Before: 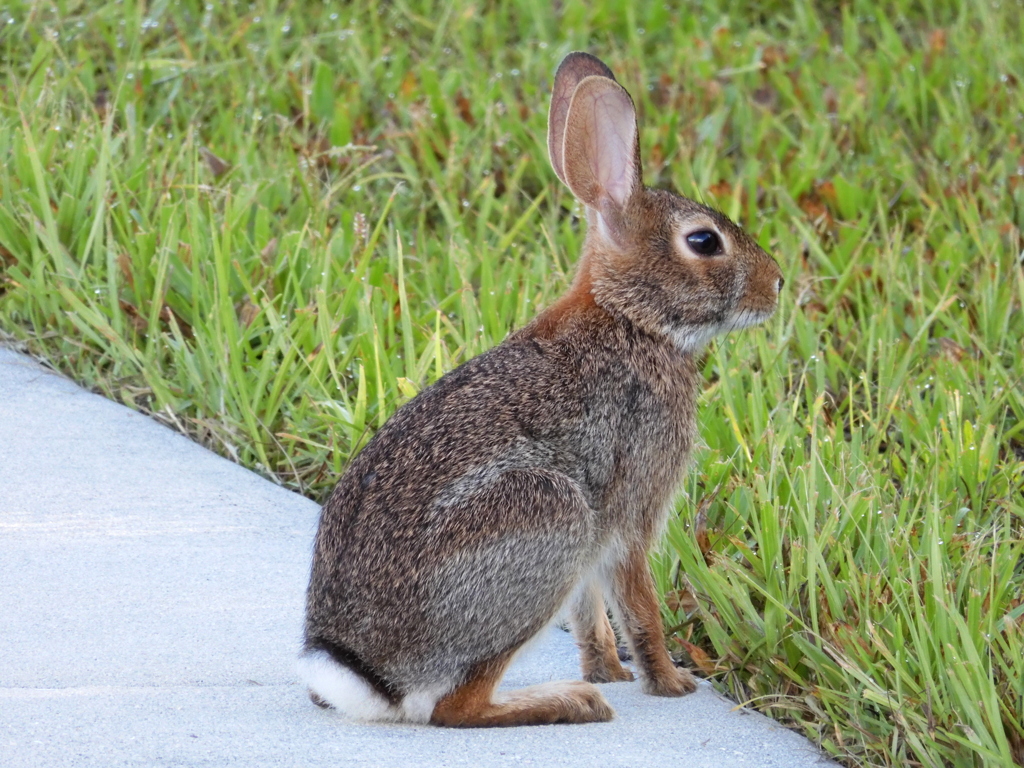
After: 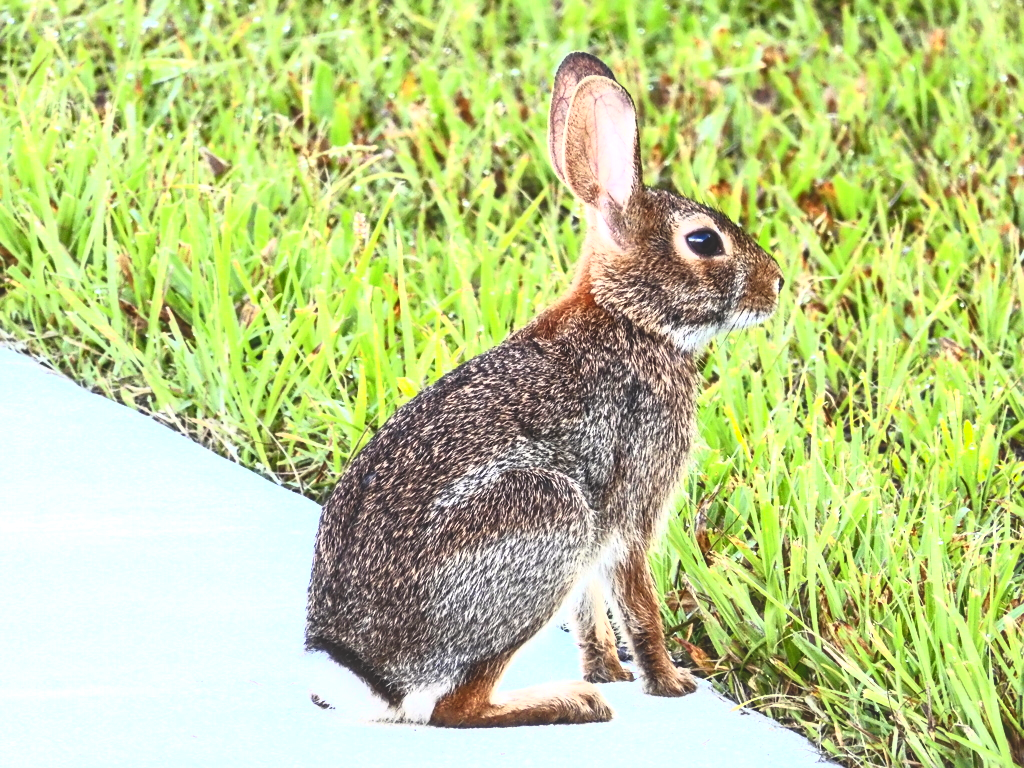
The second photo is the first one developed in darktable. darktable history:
exposure: black level correction -0.024, exposure -0.118 EV, compensate highlight preservation false
tone equalizer: -8 EV 0.001 EV, -7 EV -0.001 EV, -6 EV 0.004 EV, -5 EV -0.026 EV, -4 EV -0.128 EV, -3 EV -0.179 EV, -2 EV 0.23 EV, -1 EV 0.718 EV, +0 EV 0.516 EV, edges refinement/feathering 500, mask exposure compensation -1.57 EV, preserve details no
contrast brightness saturation: contrast 0.835, brightness 0.6, saturation 0.572
sharpen: amount 0.217
color correction: highlights b* 3.02
local contrast: on, module defaults
